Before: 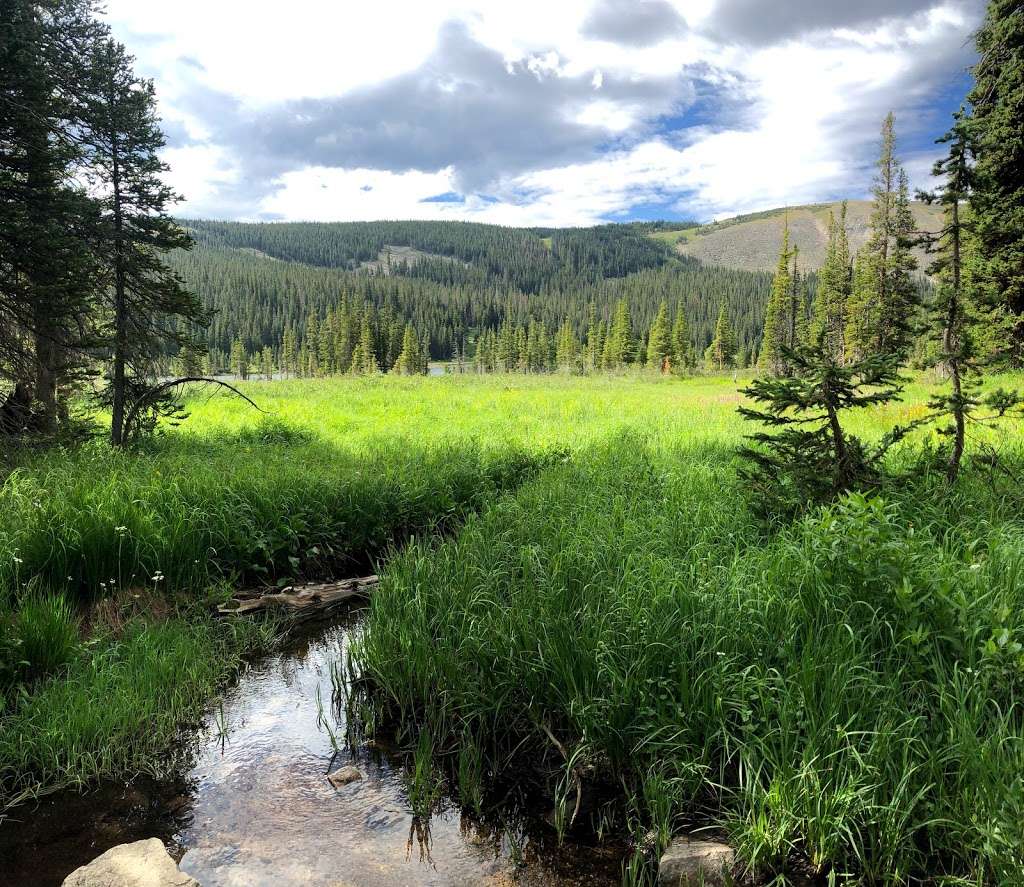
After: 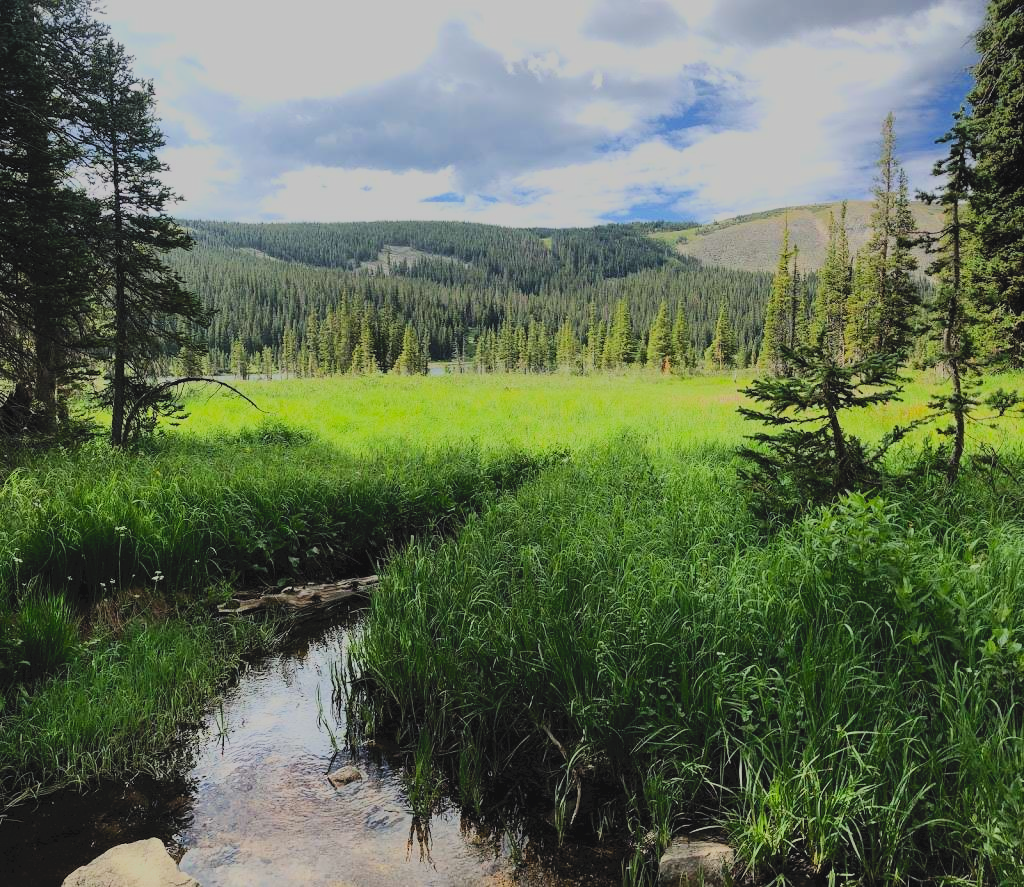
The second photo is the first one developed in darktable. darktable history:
filmic rgb: black relative exposure -7.65 EV, white relative exposure 4.56 EV, hardness 3.61, contrast 1.06, color science v6 (2022)
tone curve: curves: ch0 [(0, 0) (0.003, 0.08) (0.011, 0.088) (0.025, 0.104) (0.044, 0.122) (0.069, 0.141) (0.1, 0.161) (0.136, 0.181) (0.177, 0.209) (0.224, 0.246) (0.277, 0.293) (0.335, 0.343) (0.399, 0.399) (0.468, 0.464) (0.543, 0.54) (0.623, 0.616) (0.709, 0.694) (0.801, 0.757) (0.898, 0.821) (1, 1)], color space Lab, independent channels, preserve colors none
